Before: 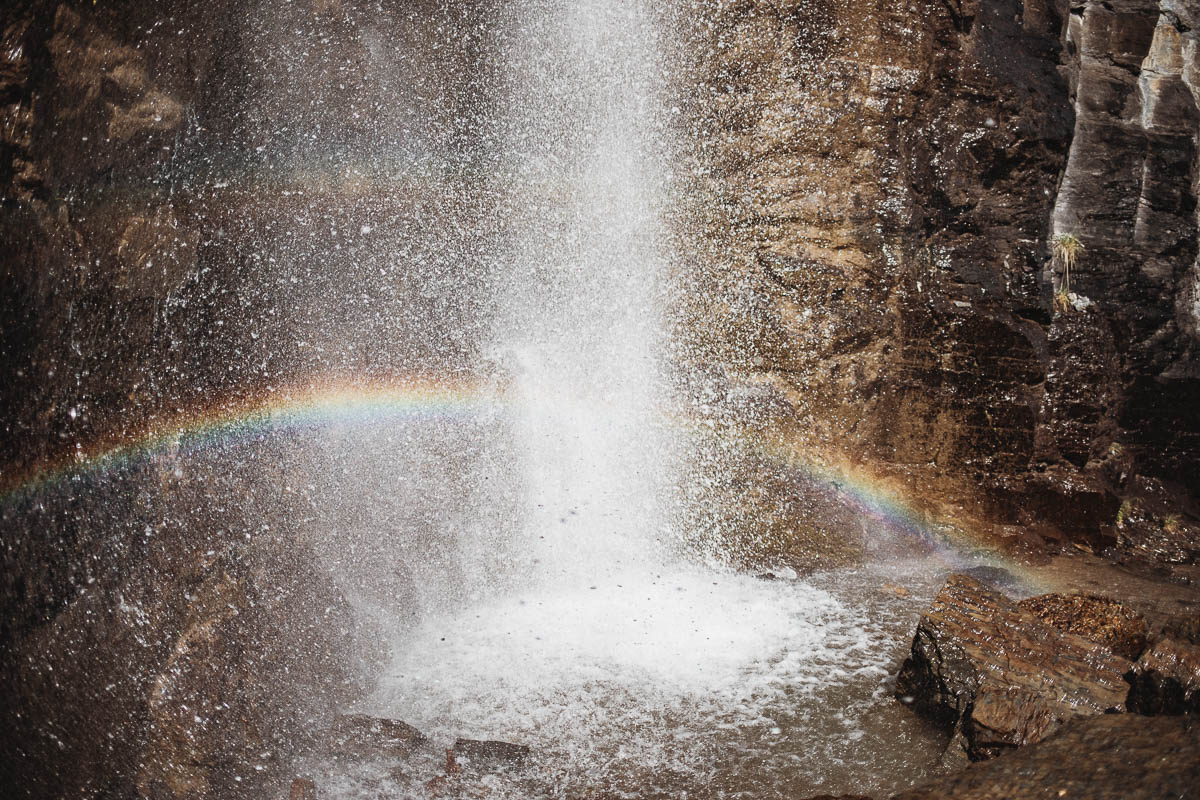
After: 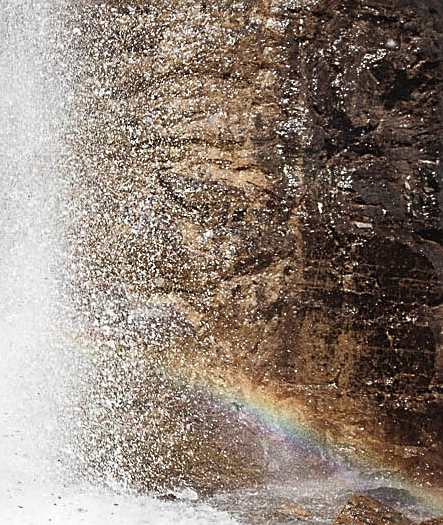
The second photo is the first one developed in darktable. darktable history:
exposure: exposure 0.128 EV, compensate highlight preservation false
sharpen: on, module defaults
crop and rotate: left 49.936%, top 10.094%, right 13.136%, bottom 24.256%
